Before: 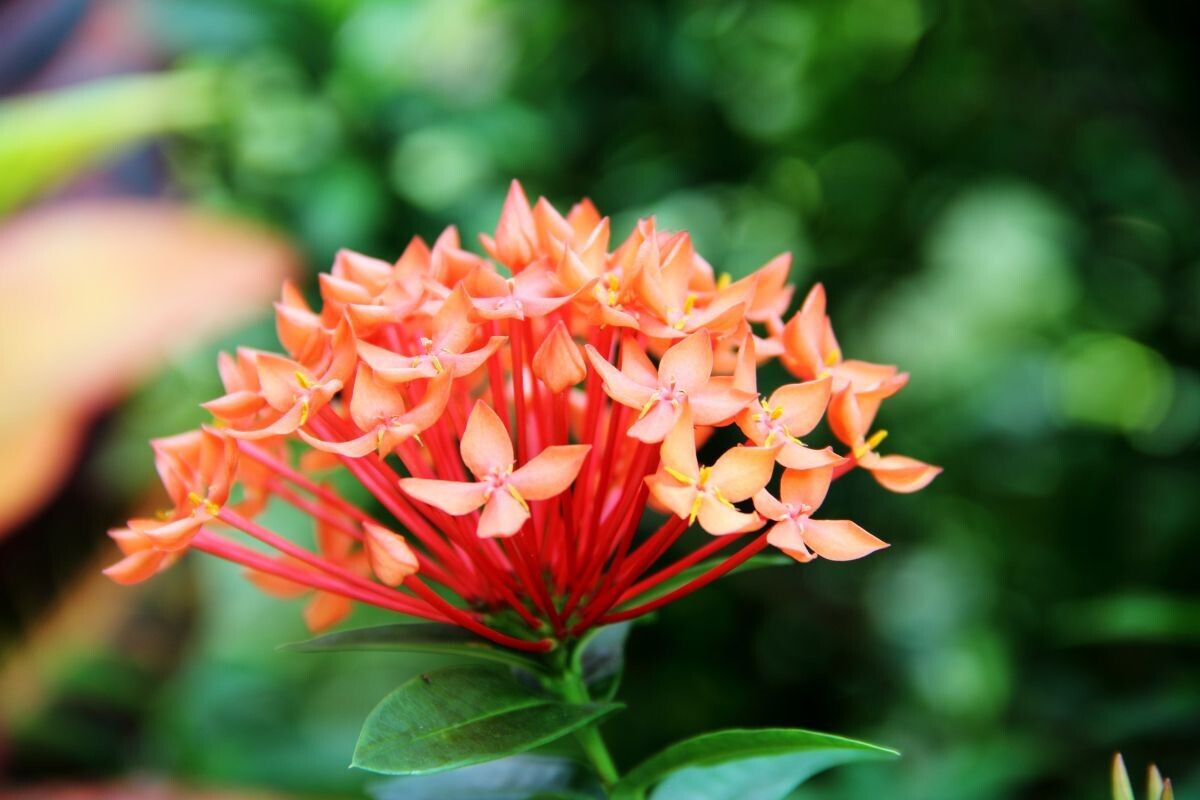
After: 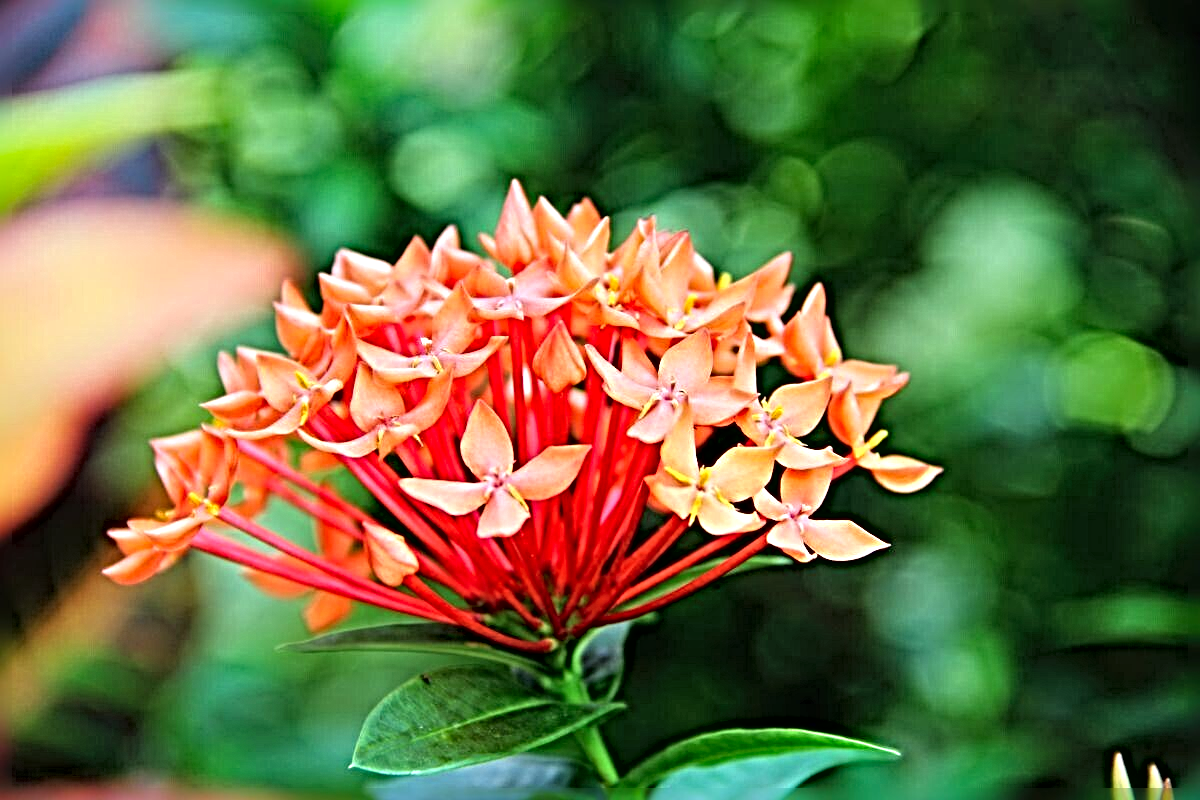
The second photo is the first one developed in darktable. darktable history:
contrast brightness saturation: brightness 0.087, saturation 0.193
shadows and highlights: shadows 20.81, highlights -36.53, soften with gaussian
sharpen: radius 6.298, amount 1.817, threshold 0.159
